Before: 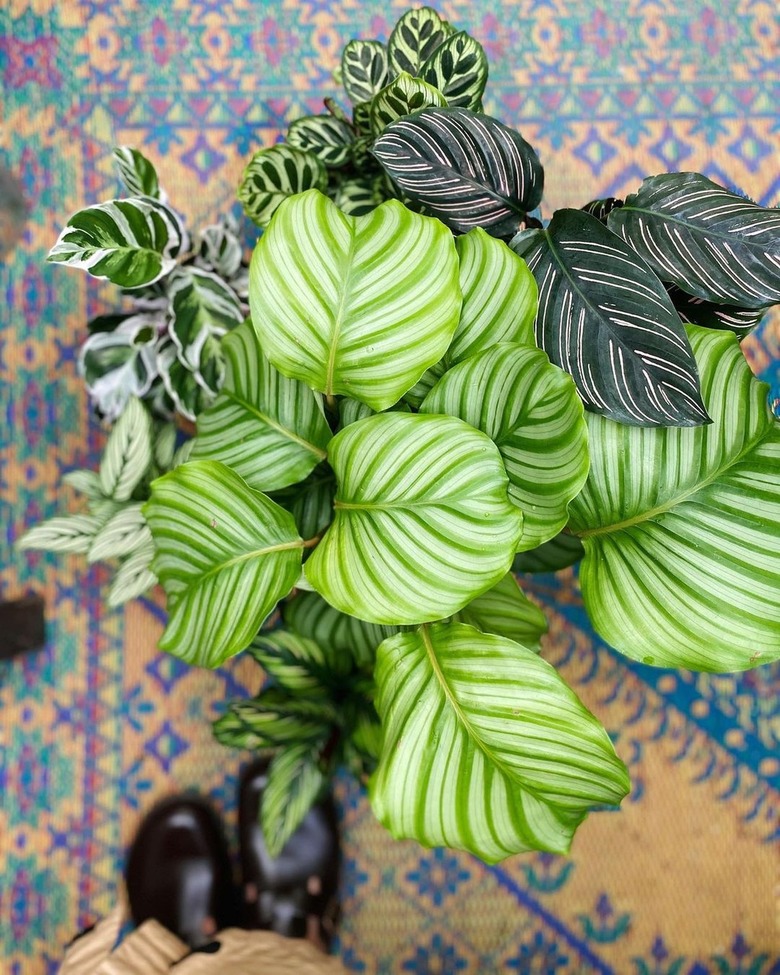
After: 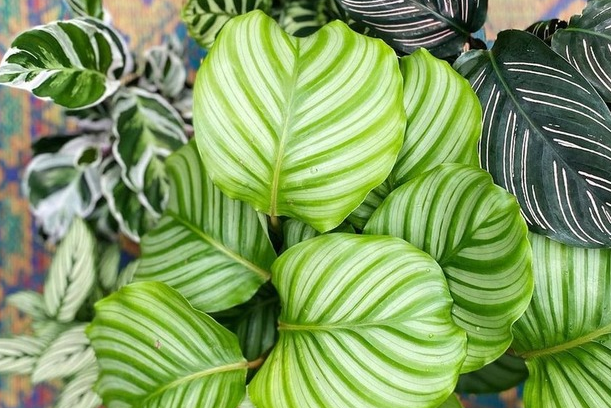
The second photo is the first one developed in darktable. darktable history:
crop: left 7.278%, top 18.414%, right 14.319%, bottom 39.671%
